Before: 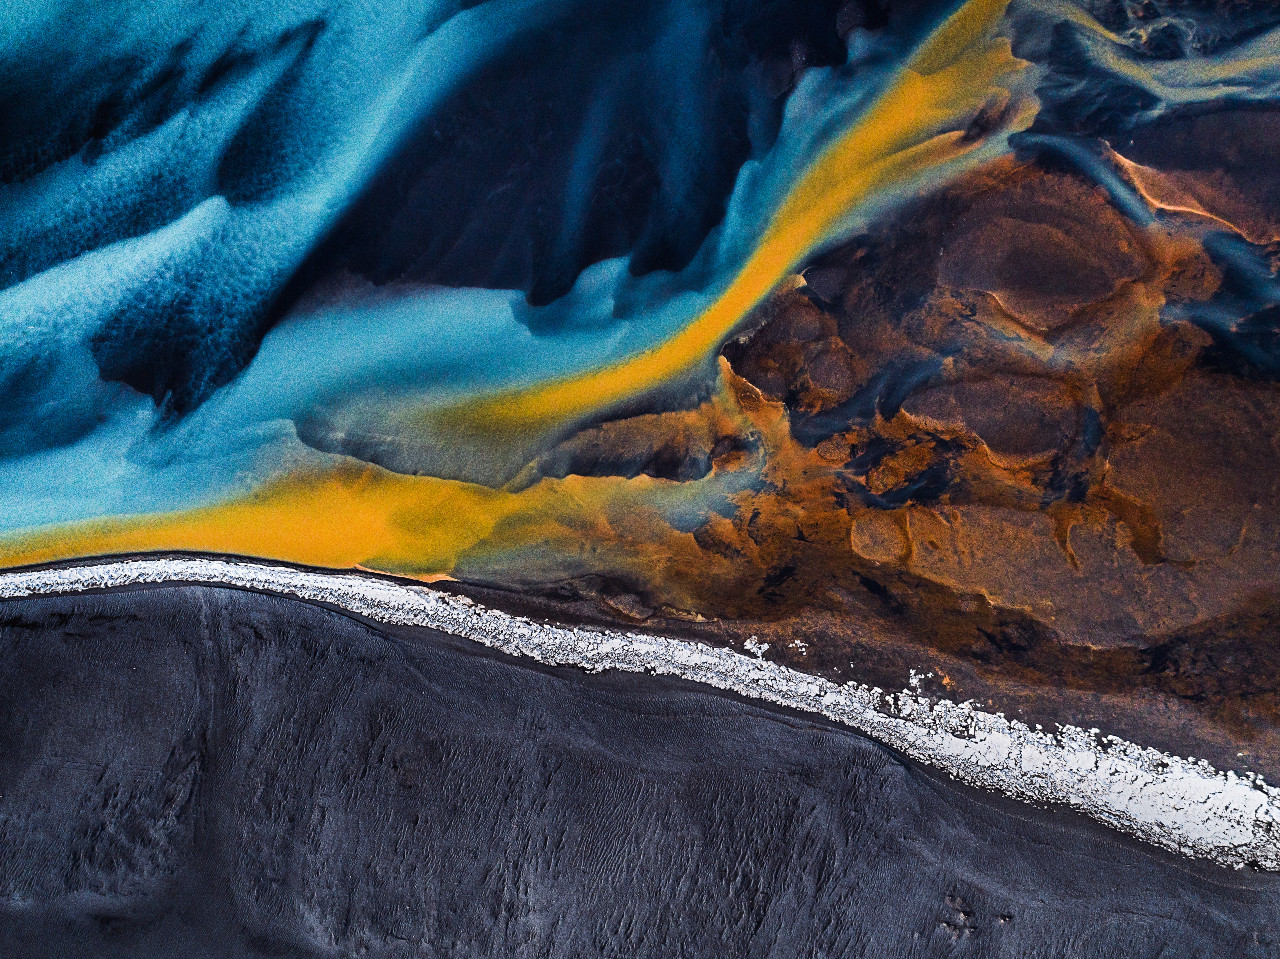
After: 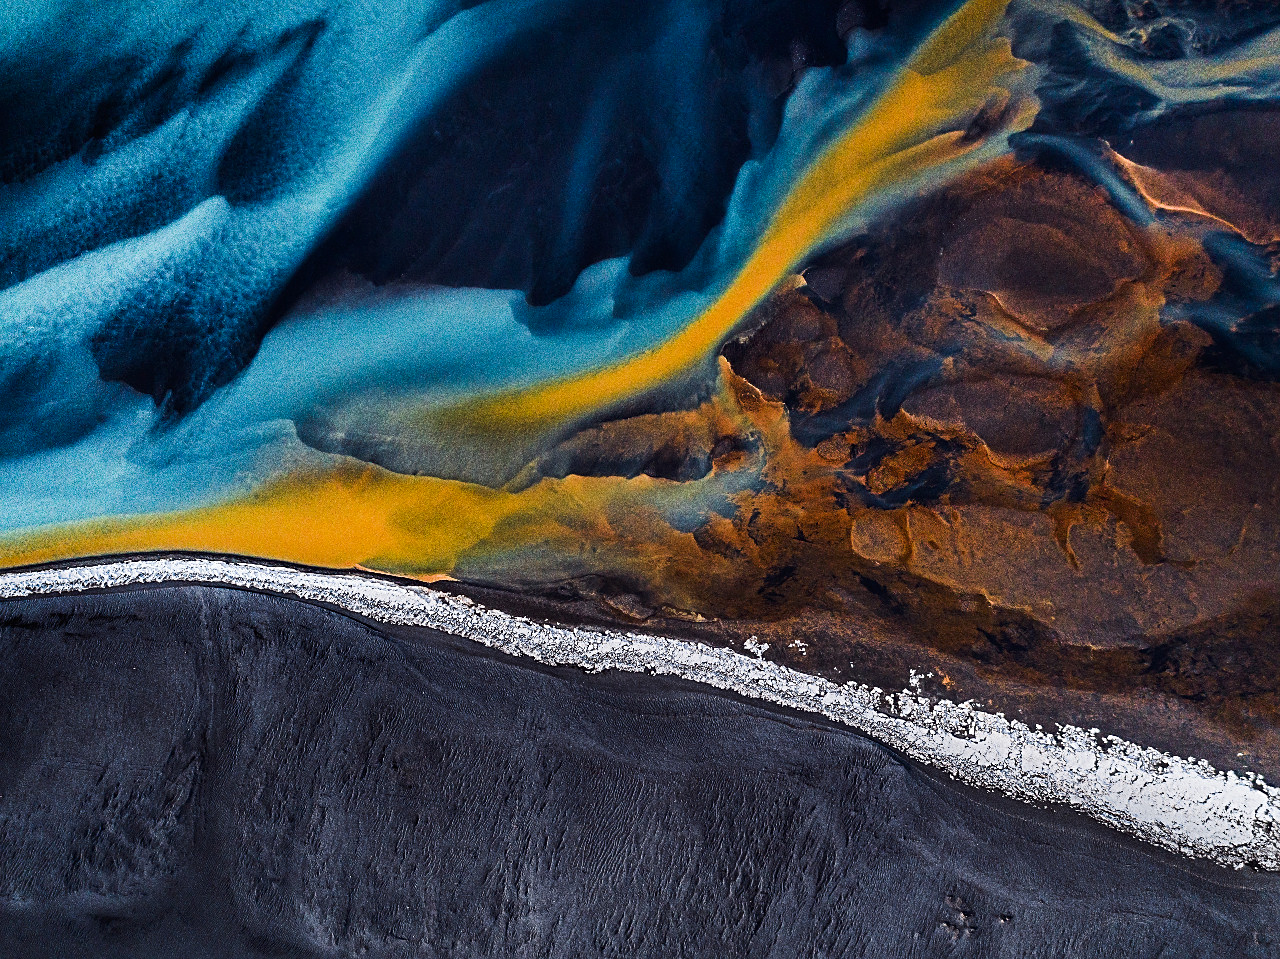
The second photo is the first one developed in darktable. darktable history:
contrast brightness saturation: contrast 0.025, brightness -0.036
sharpen: amount 0.215
